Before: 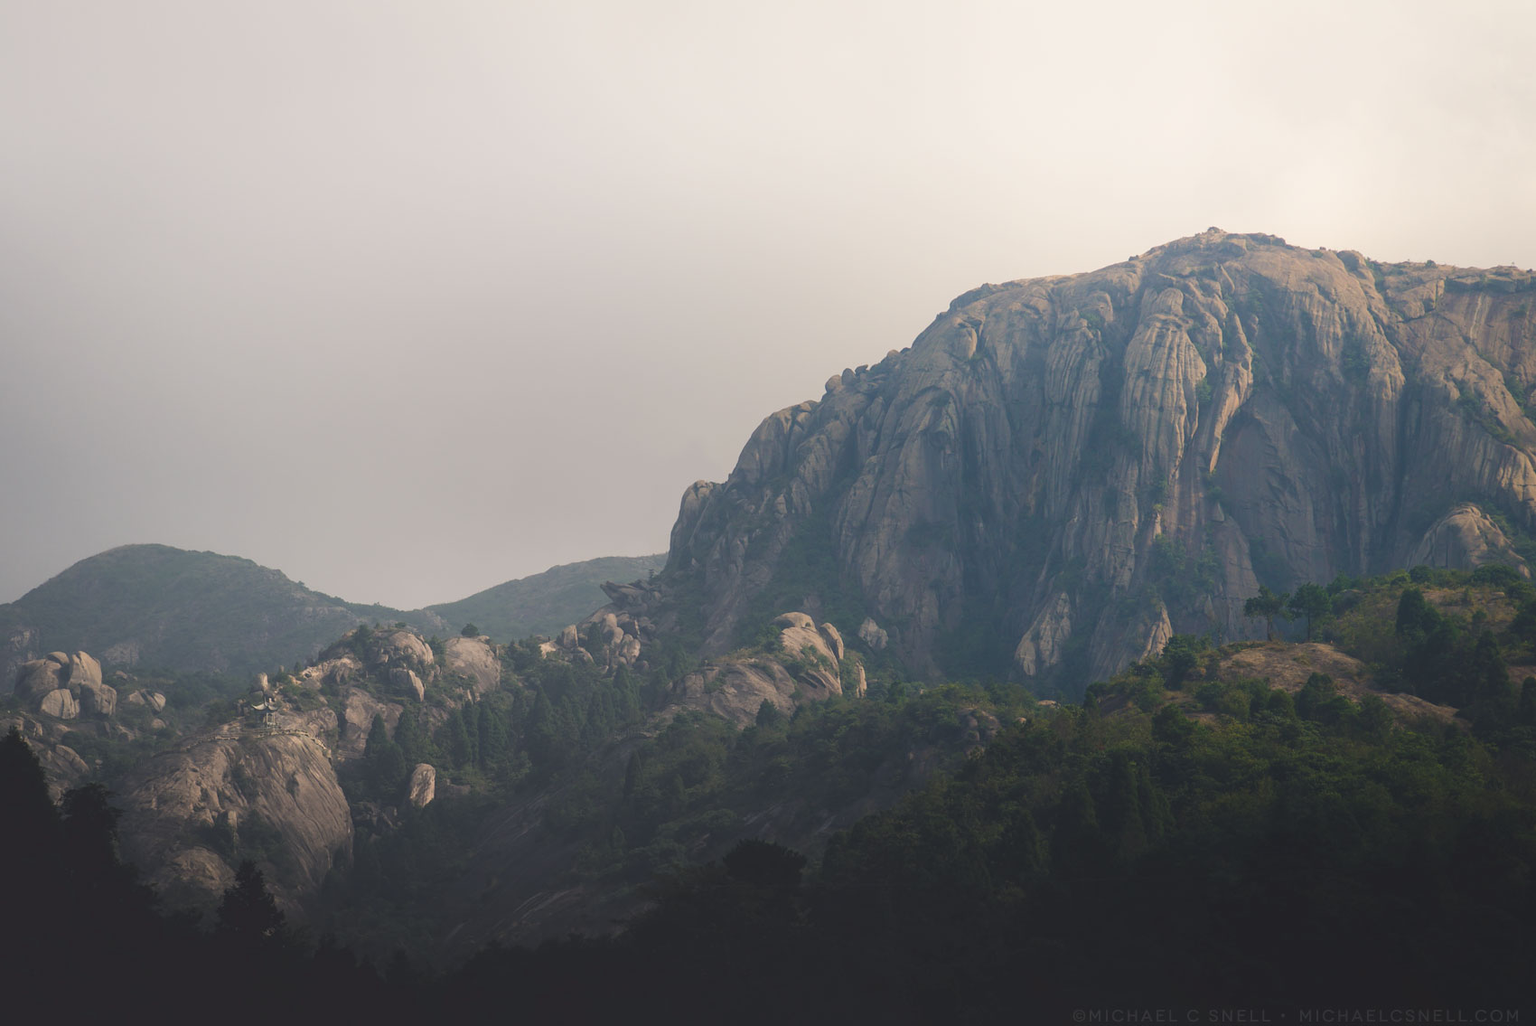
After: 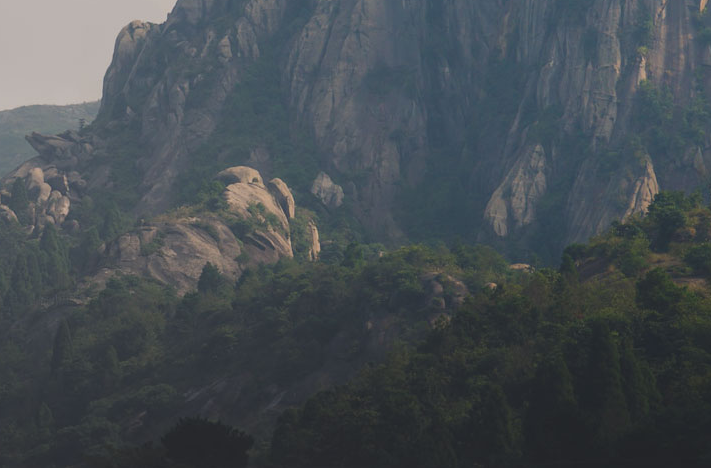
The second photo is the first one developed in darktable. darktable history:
crop: left 37.596%, top 45.074%, right 20.579%, bottom 13.69%
